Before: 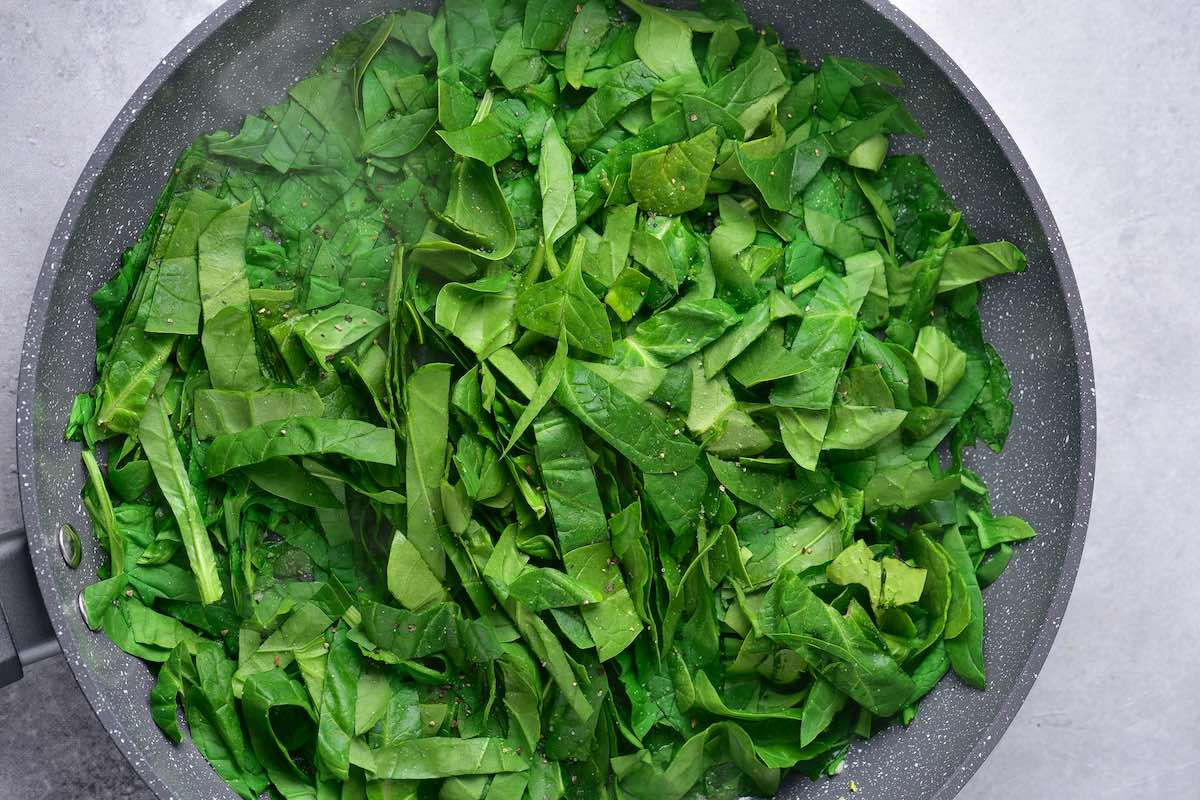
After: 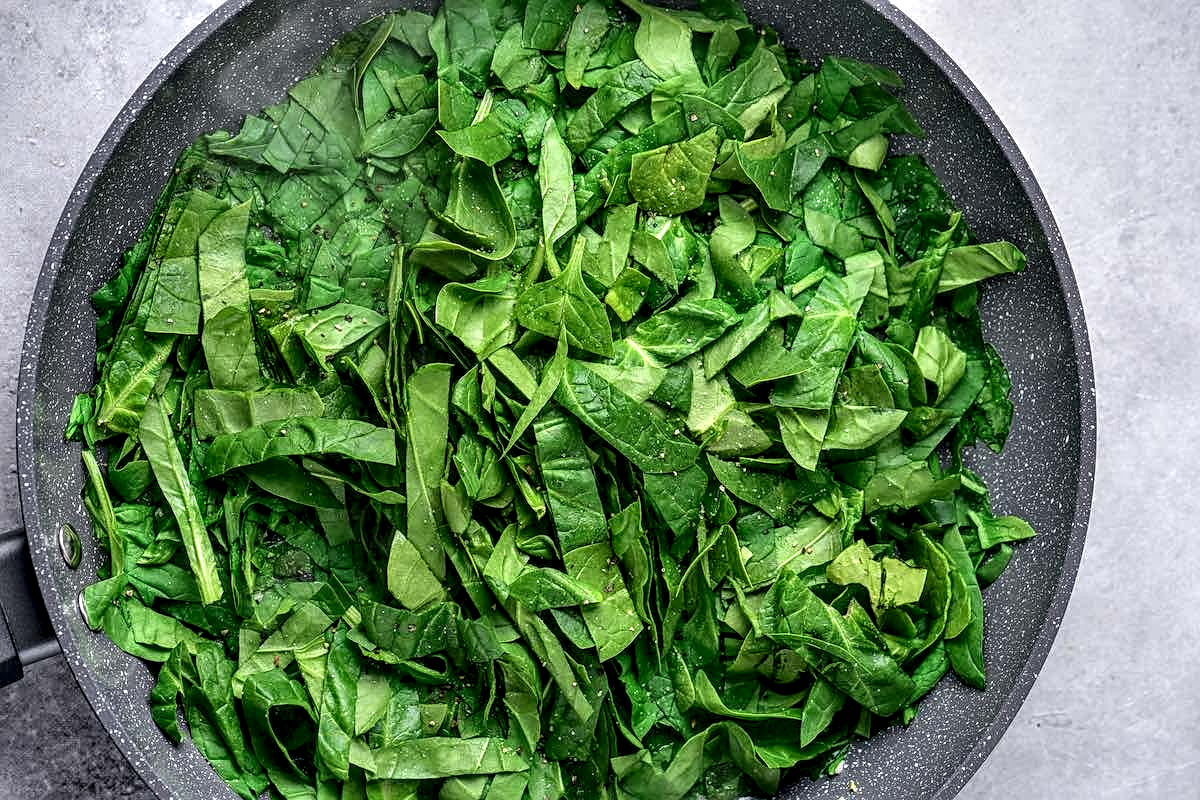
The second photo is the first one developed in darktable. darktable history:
sharpen: on, module defaults
local contrast: highlights 19%, detail 186%
